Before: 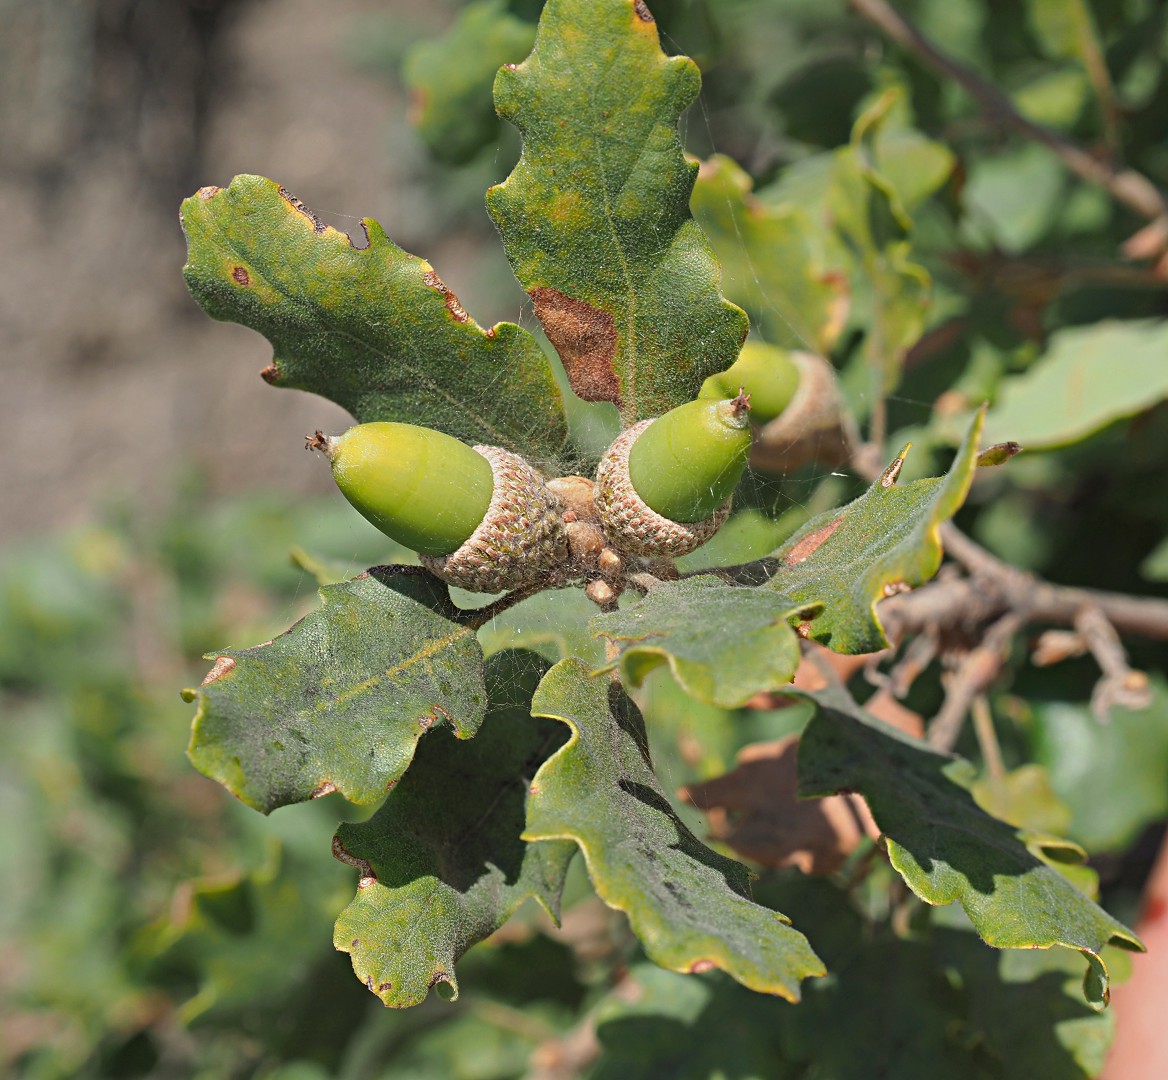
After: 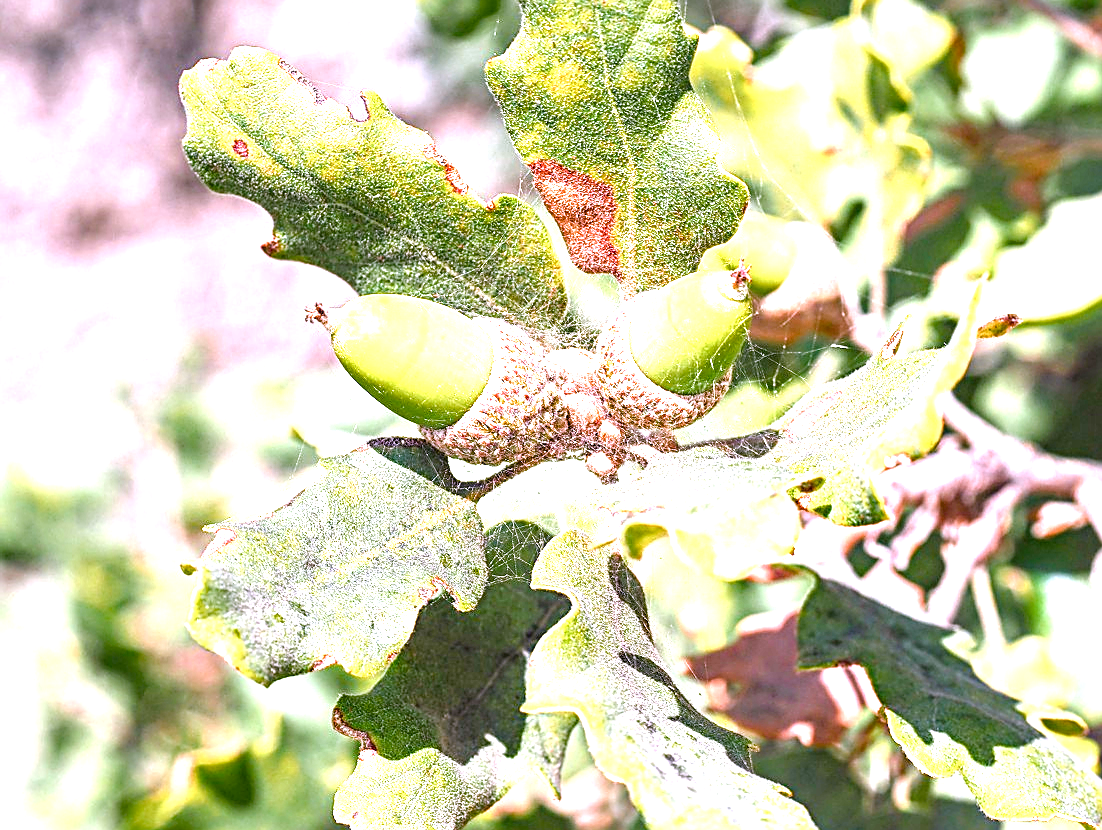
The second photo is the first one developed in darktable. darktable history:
sharpen: on, module defaults
levels: levels [0, 0.43, 0.859]
color balance rgb: perceptual saturation grading › global saturation 27.873%, perceptual saturation grading › highlights -25.881%, perceptual saturation grading › mid-tones 25.546%, perceptual saturation grading › shadows 49.218%, global vibrance 20%
color correction: highlights a* 15.04, highlights b* -25.5
exposure: black level correction 0, exposure 1.475 EV, compensate exposure bias true, compensate highlight preservation false
crop and rotate: angle 0.041°, top 11.843%, right 5.558%, bottom 11.157%
local contrast: detail 160%
